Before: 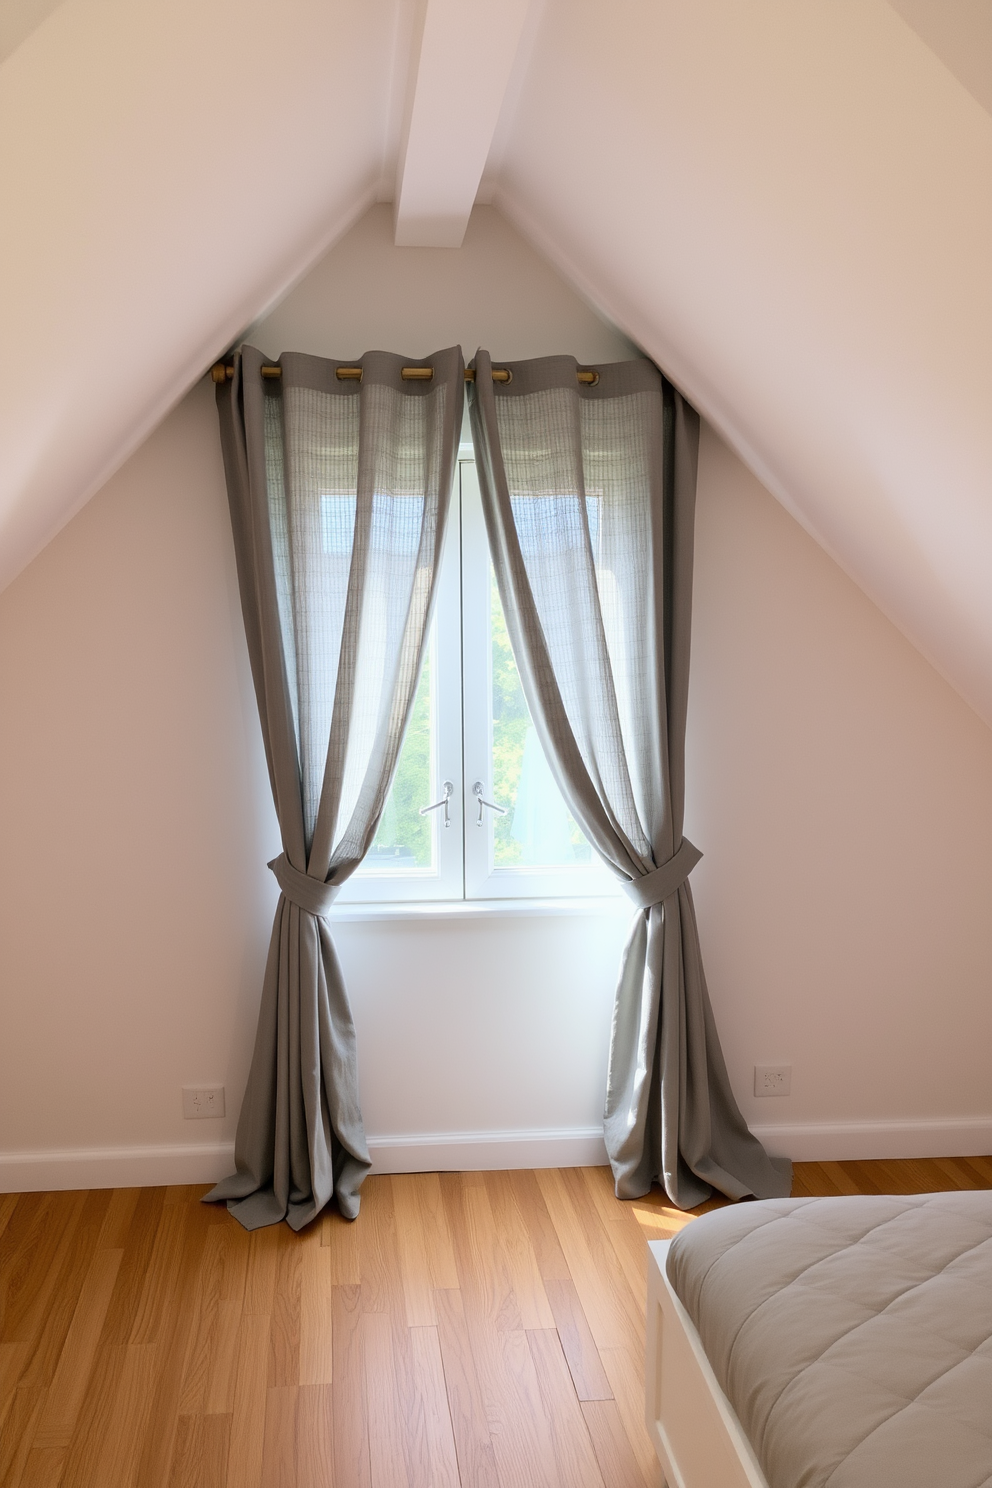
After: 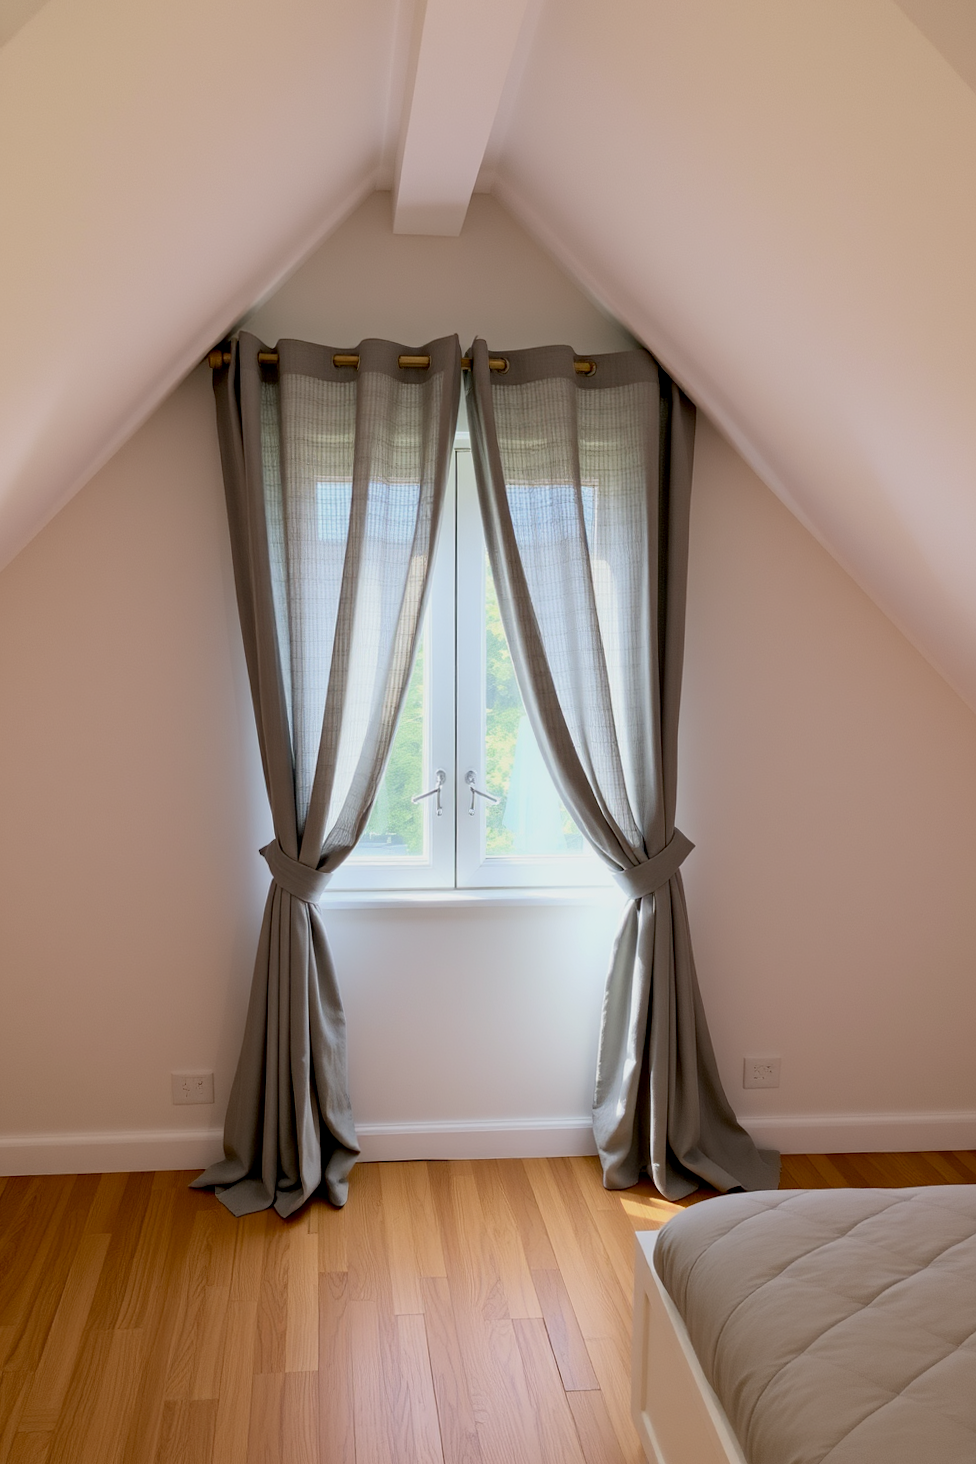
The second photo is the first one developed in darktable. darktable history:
crop and rotate: angle -0.622°
exposure: black level correction 0.006, exposure -0.218 EV, compensate exposure bias true, compensate highlight preservation false
haze removal: compatibility mode true, adaptive false
